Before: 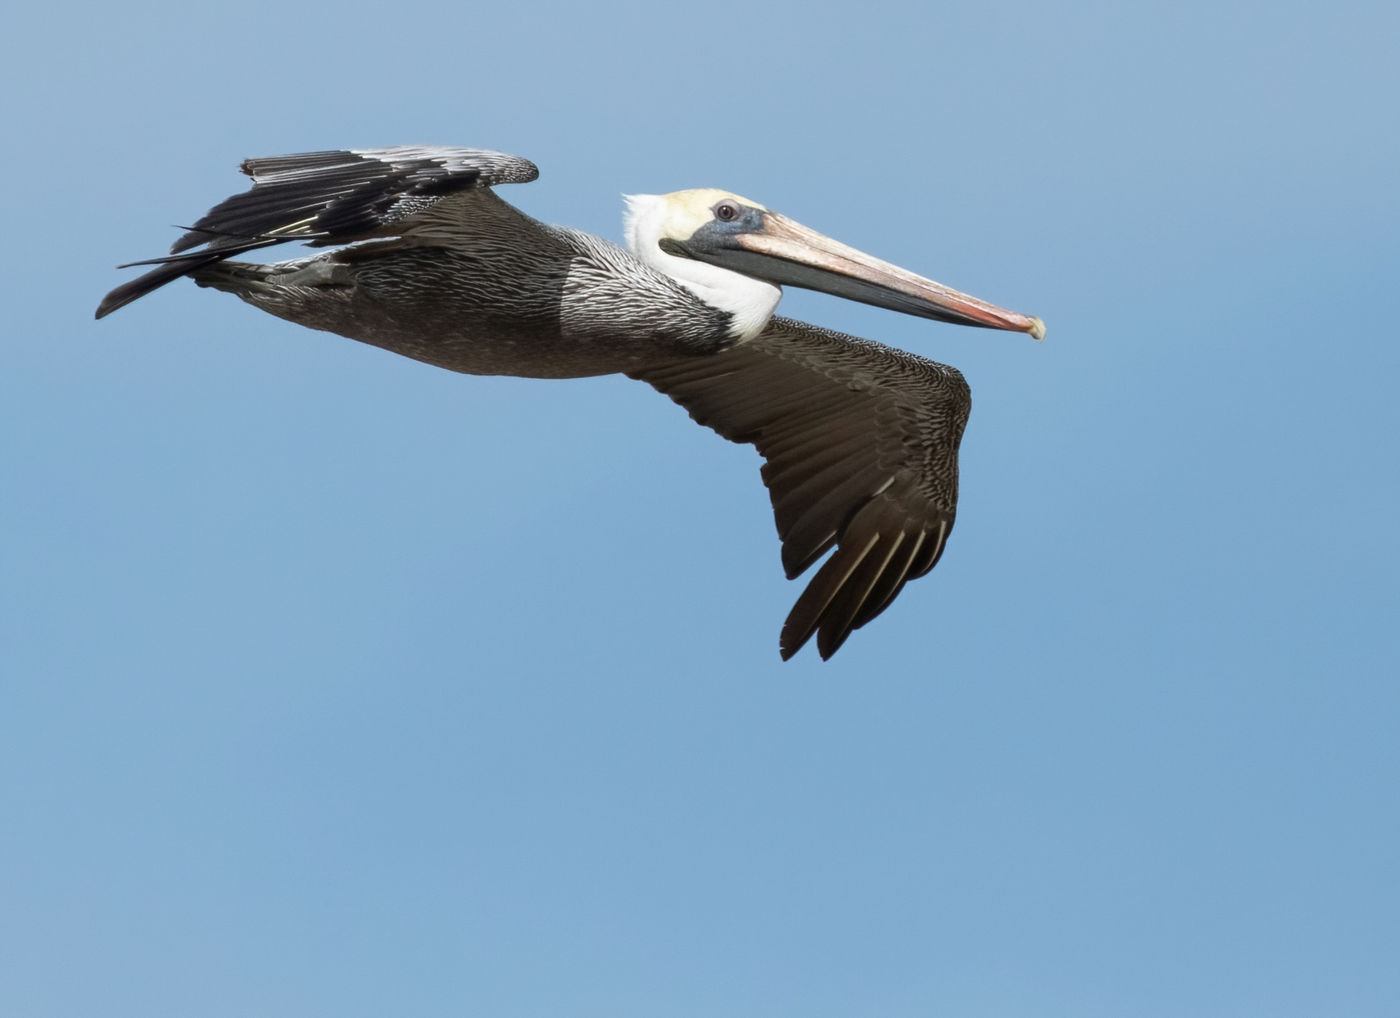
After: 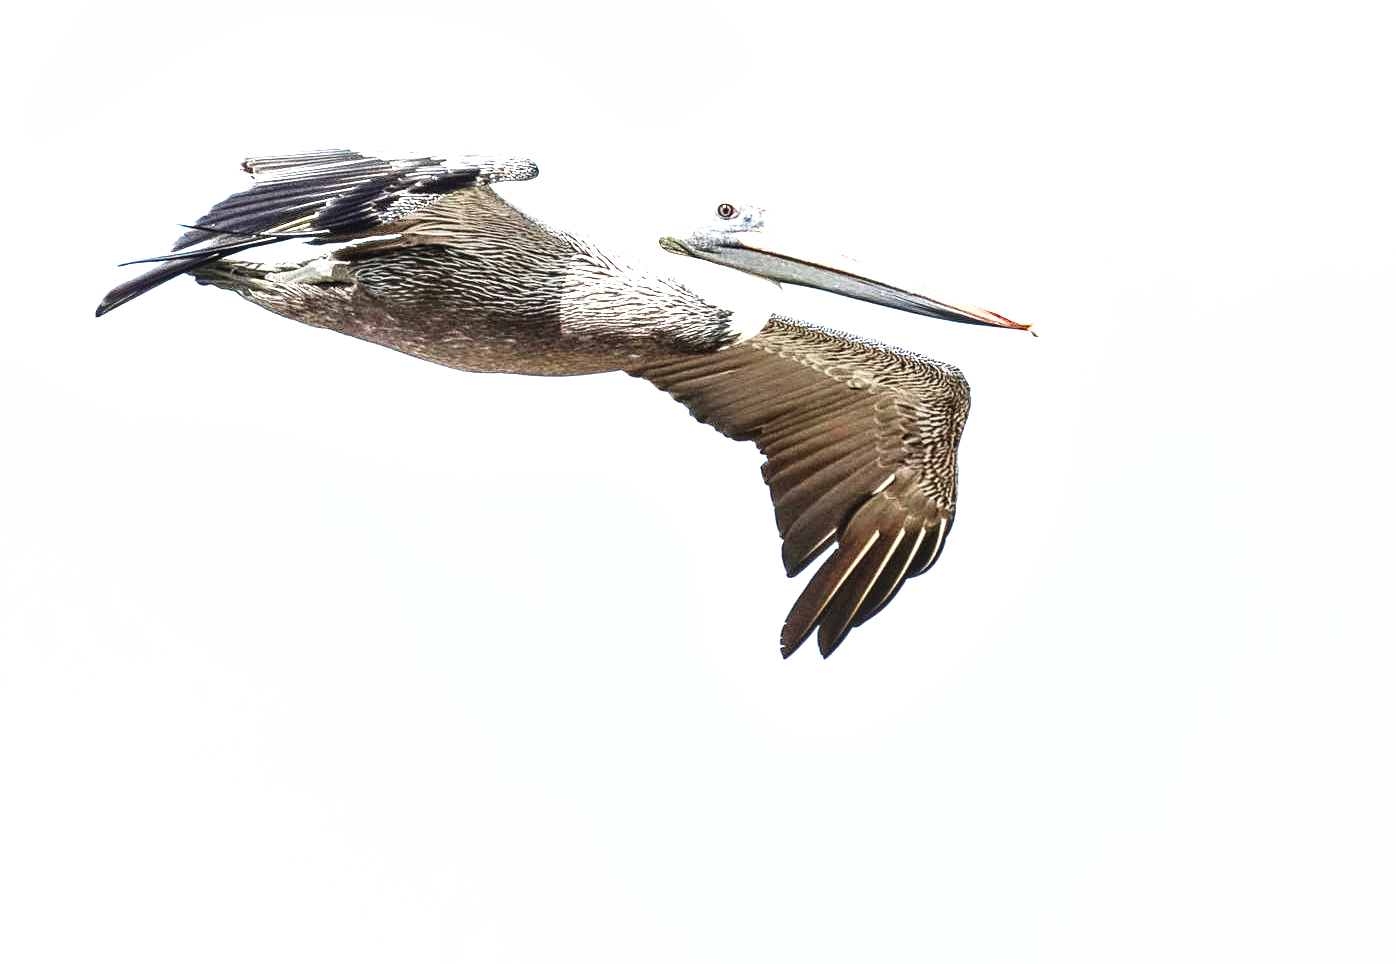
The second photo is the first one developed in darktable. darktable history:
exposure: exposure 1.134 EV, compensate exposure bias true, compensate highlight preservation false
sharpen: on, module defaults
base curve: curves: ch0 [(0, 0) (0.007, 0.004) (0.027, 0.03) (0.046, 0.07) (0.207, 0.54) (0.442, 0.872) (0.673, 0.972) (1, 1)], preserve colors none
crop: top 0.276%, right 0.255%, bottom 5.002%
local contrast: on, module defaults
shadows and highlights: radius 46.64, white point adjustment 6.51, compress 79.91%, soften with gaussian
